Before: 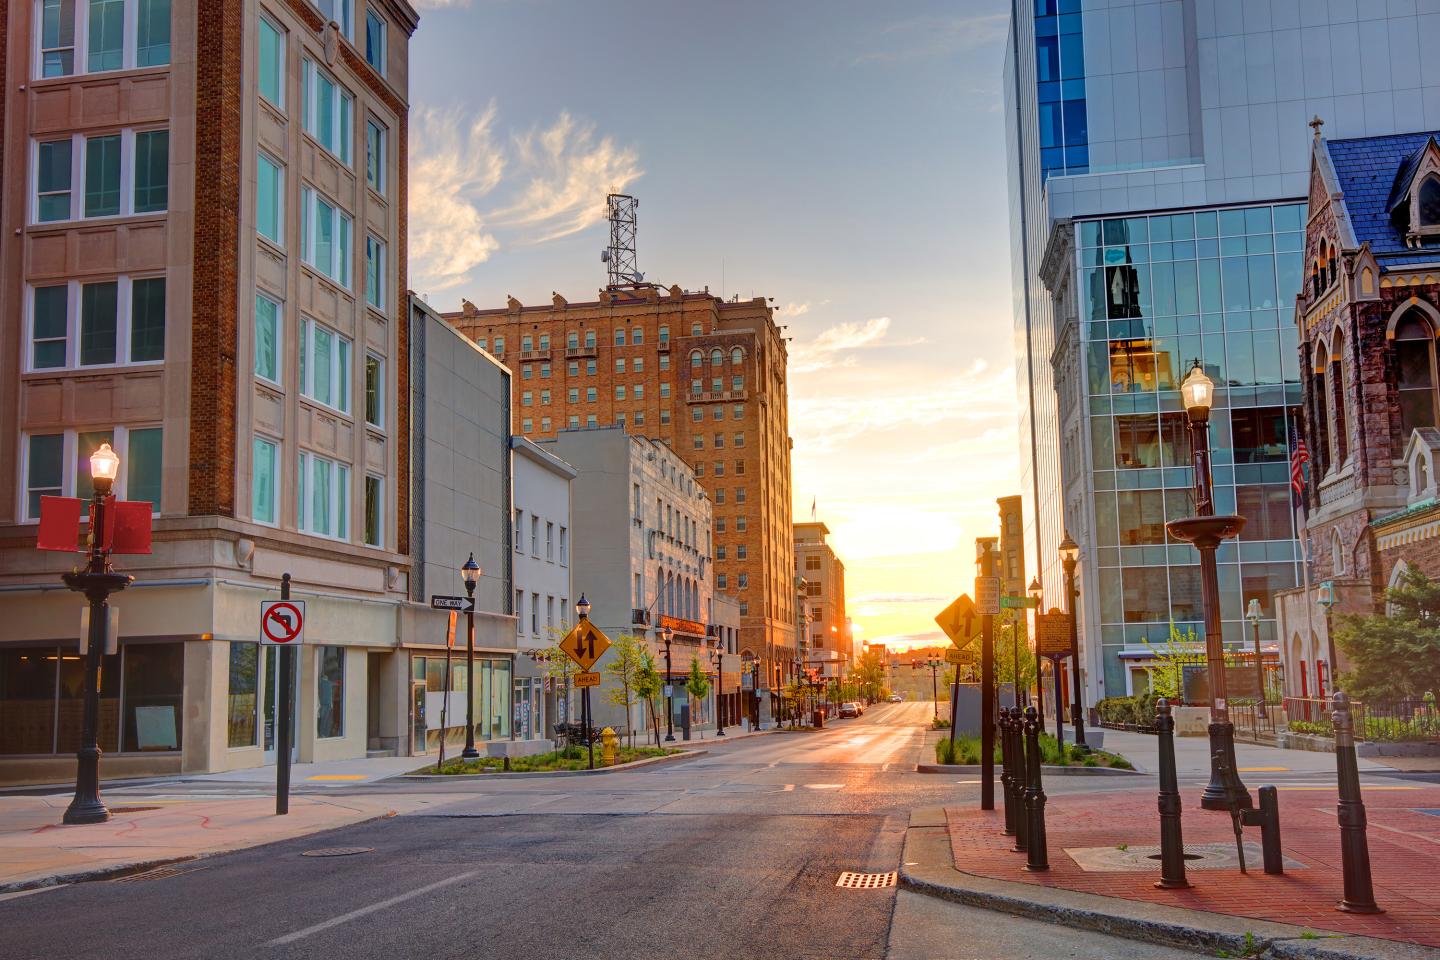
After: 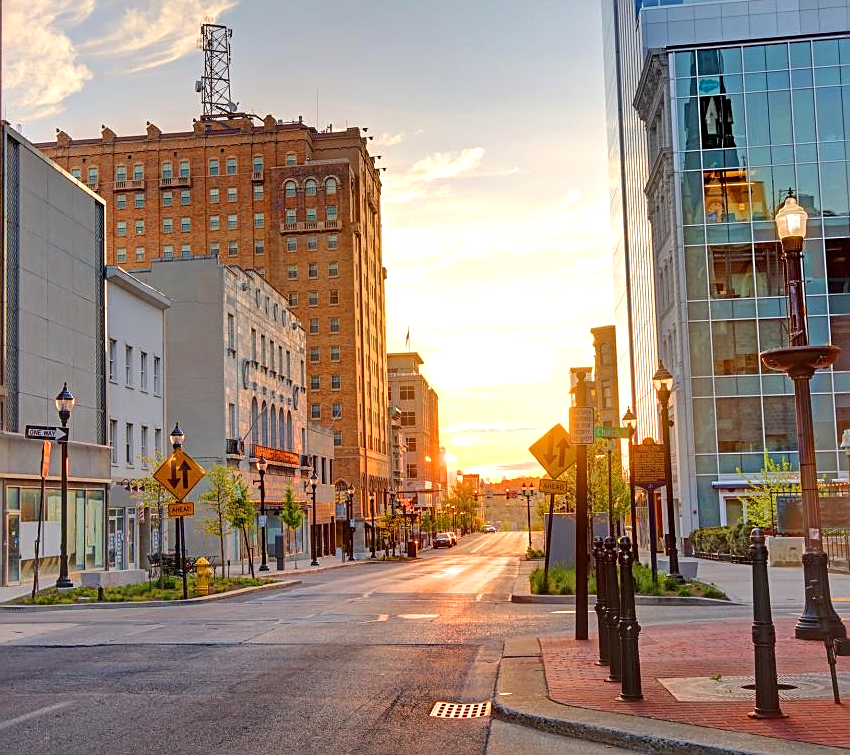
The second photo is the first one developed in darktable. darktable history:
exposure: exposure 0.197 EV, compensate highlight preservation false
crop and rotate: left 28.256%, top 17.734%, right 12.656%, bottom 3.573%
sharpen: on, module defaults
